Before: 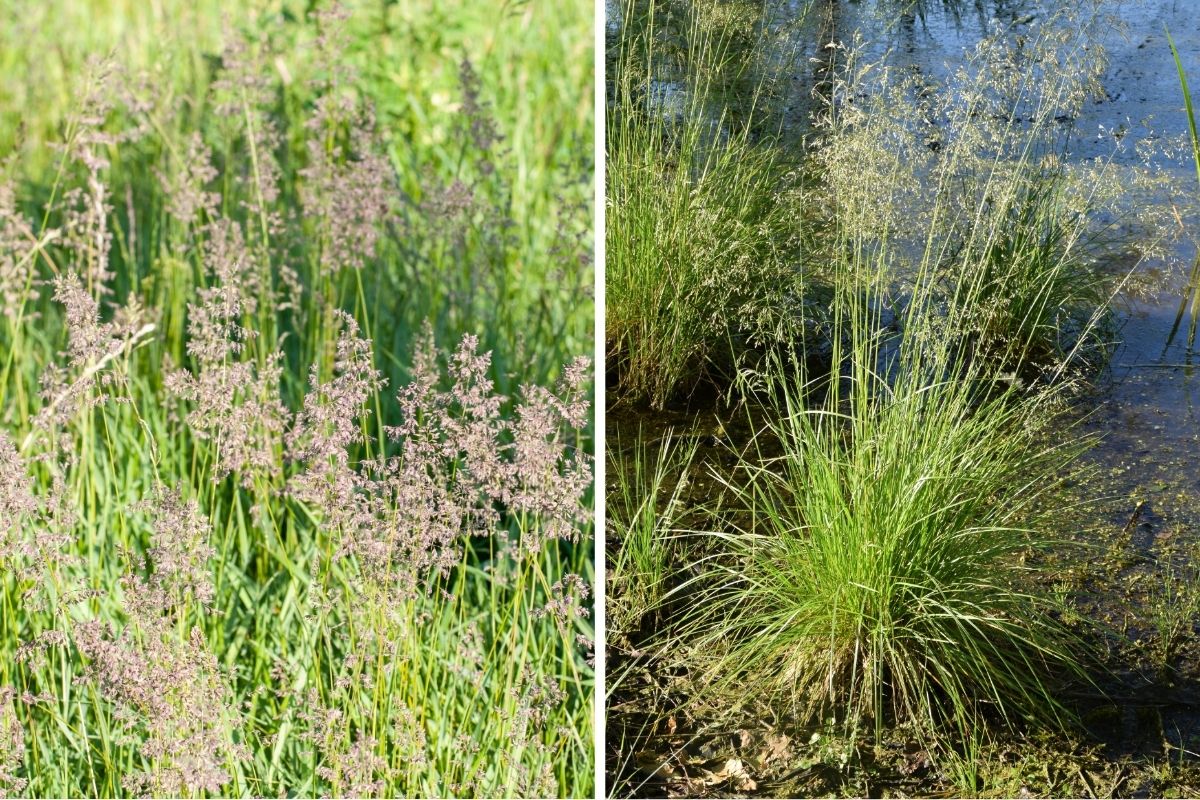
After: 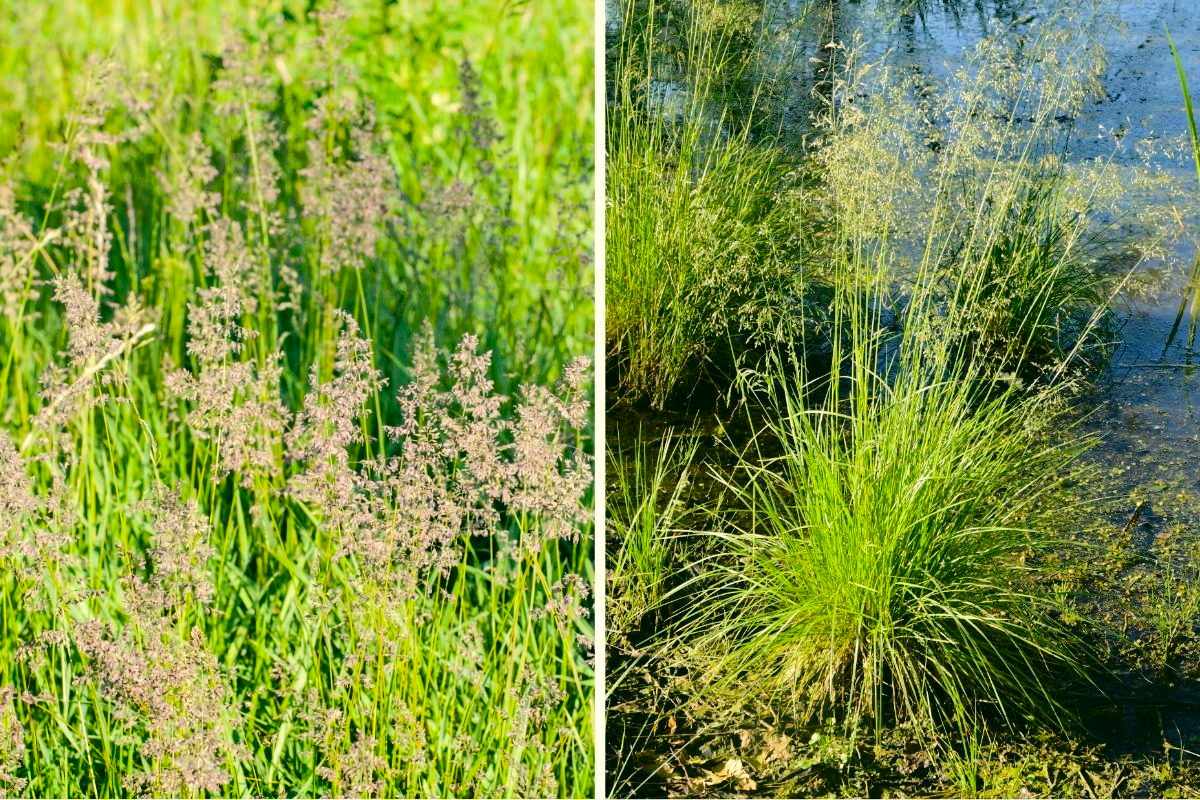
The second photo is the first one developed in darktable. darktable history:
shadows and highlights: low approximation 0.01, soften with gaussian
color correction: highlights a* -0.434, highlights b* 9.58, shadows a* -9.49, shadows b* 0.617
tone curve: curves: ch0 [(0, 0) (0.003, 0.02) (0.011, 0.023) (0.025, 0.028) (0.044, 0.045) (0.069, 0.063) (0.1, 0.09) (0.136, 0.122) (0.177, 0.166) (0.224, 0.223) (0.277, 0.297) (0.335, 0.384) (0.399, 0.461) (0.468, 0.549) (0.543, 0.632) (0.623, 0.705) (0.709, 0.772) (0.801, 0.844) (0.898, 0.91) (1, 1)], color space Lab, independent channels, preserve colors none
color balance rgb: perceptual saturation grading › global saturation 30.105%
